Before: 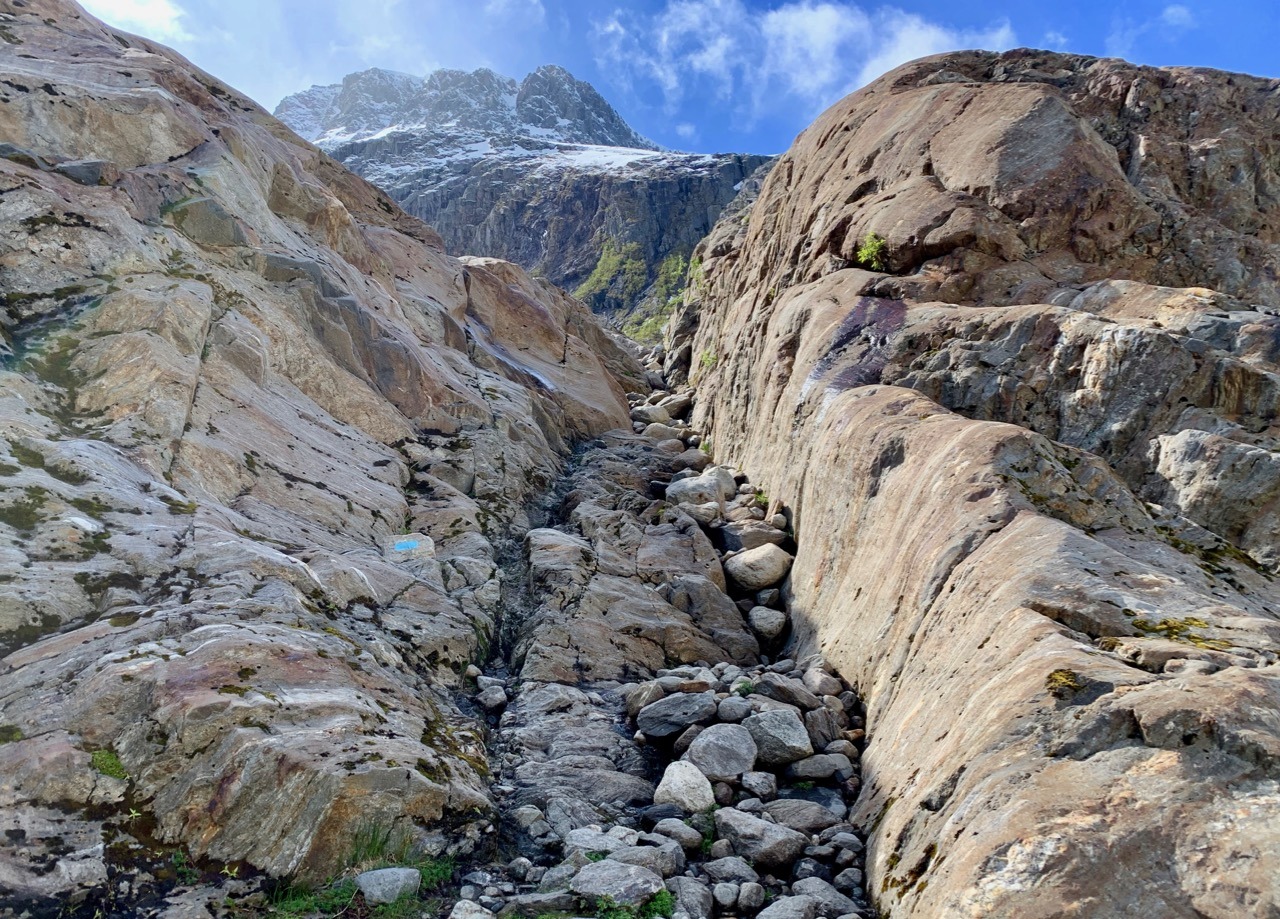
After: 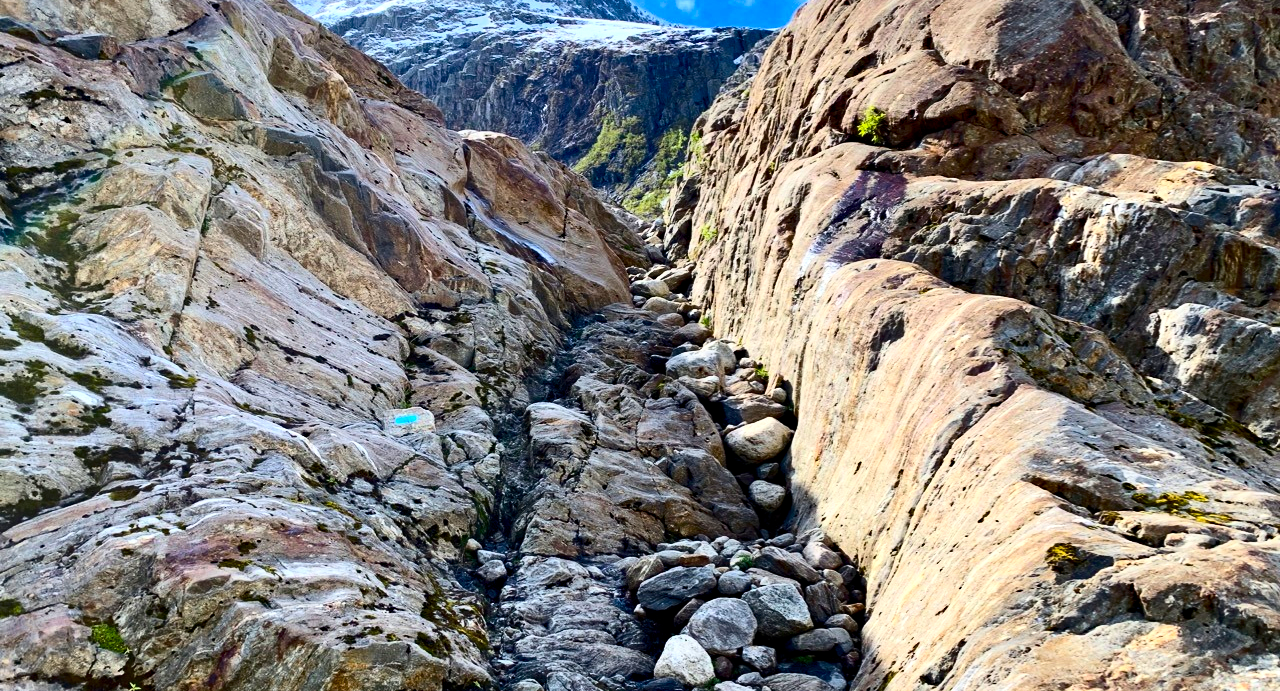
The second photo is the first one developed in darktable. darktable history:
contrast brightness saturation: contrast 0.296
exposure: black level correction 0, compensate highlight preservation false
color balance rgb: linear chroma grading › global chroma 8.176%, perceptual saturation grading › global saturation 25.664%, perceptual brilliance grading › highlights 11.378%, global vibrance 20%
haze removal: compatibility mode true, adaptive false
crop: top 13.712%, bottom 10.998%
